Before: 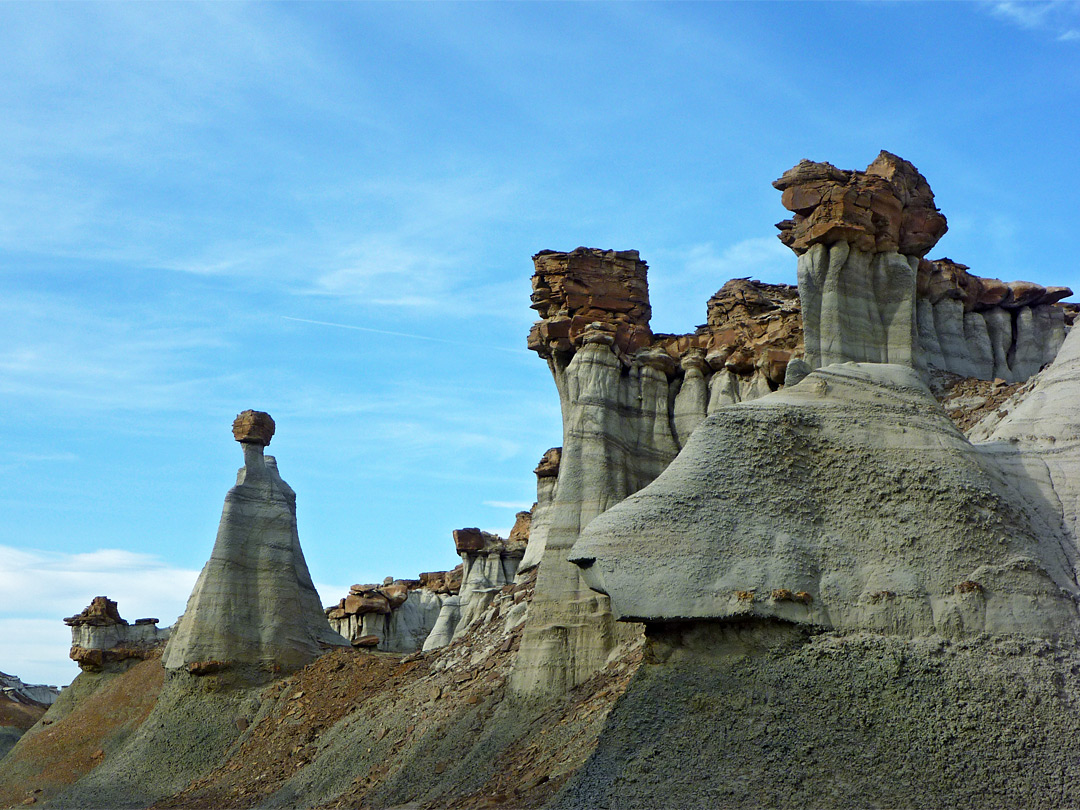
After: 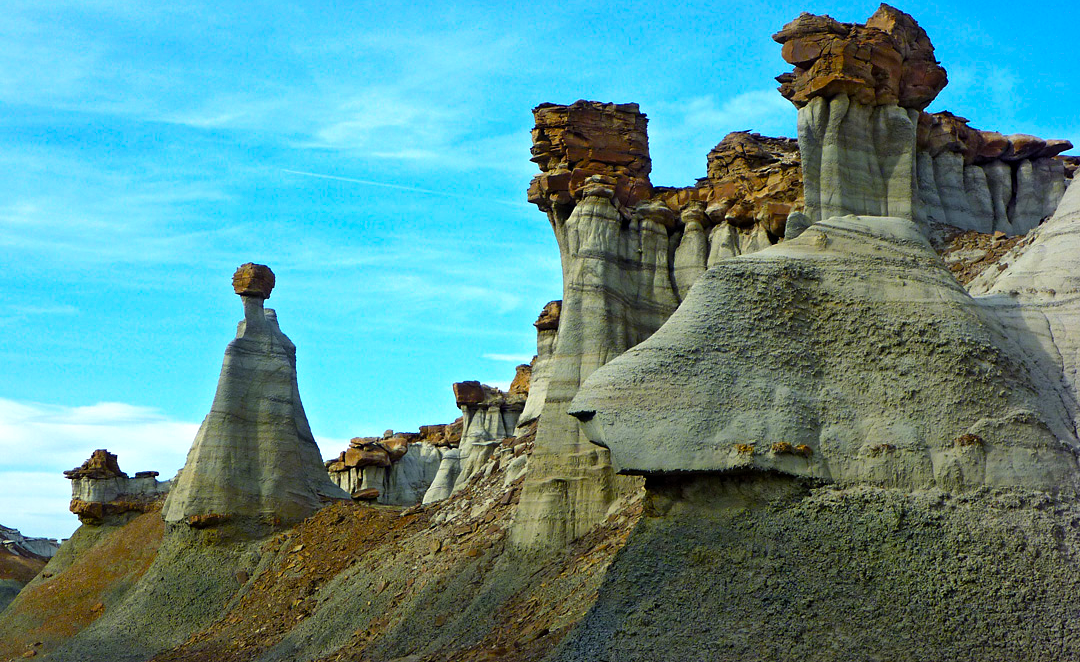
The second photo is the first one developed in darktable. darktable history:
crop and rotate: top 18.233%
color balance rgb: highlights gain › luminance 6.157%, highlights gain › chroma 1.28%, highlights gain › hue 90.65°, perceptual saturation grading › global saturation 25.683%, global vibrance 25.798%, contrast 6.71%
tone equalizer: edges refinement/feathering 500, mask exposure compensation -1.57 EV, preserve details no
